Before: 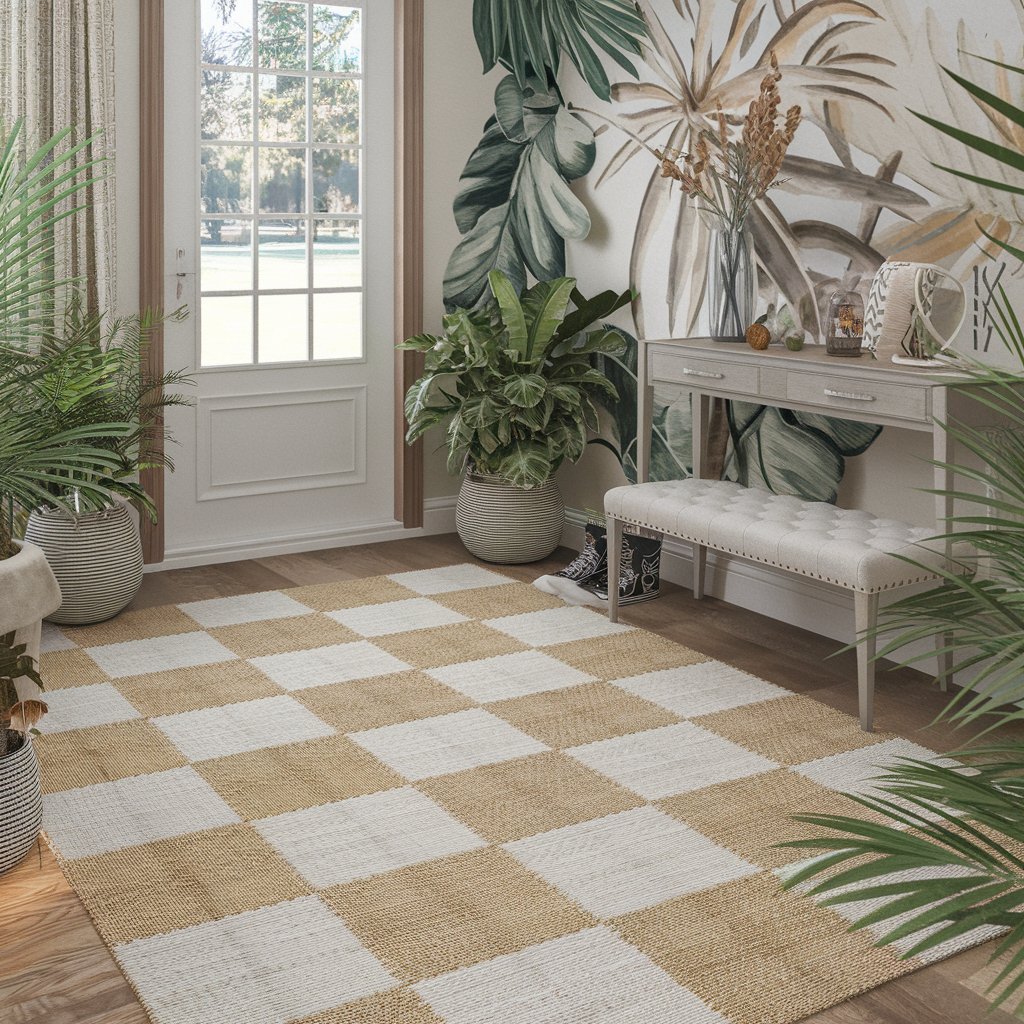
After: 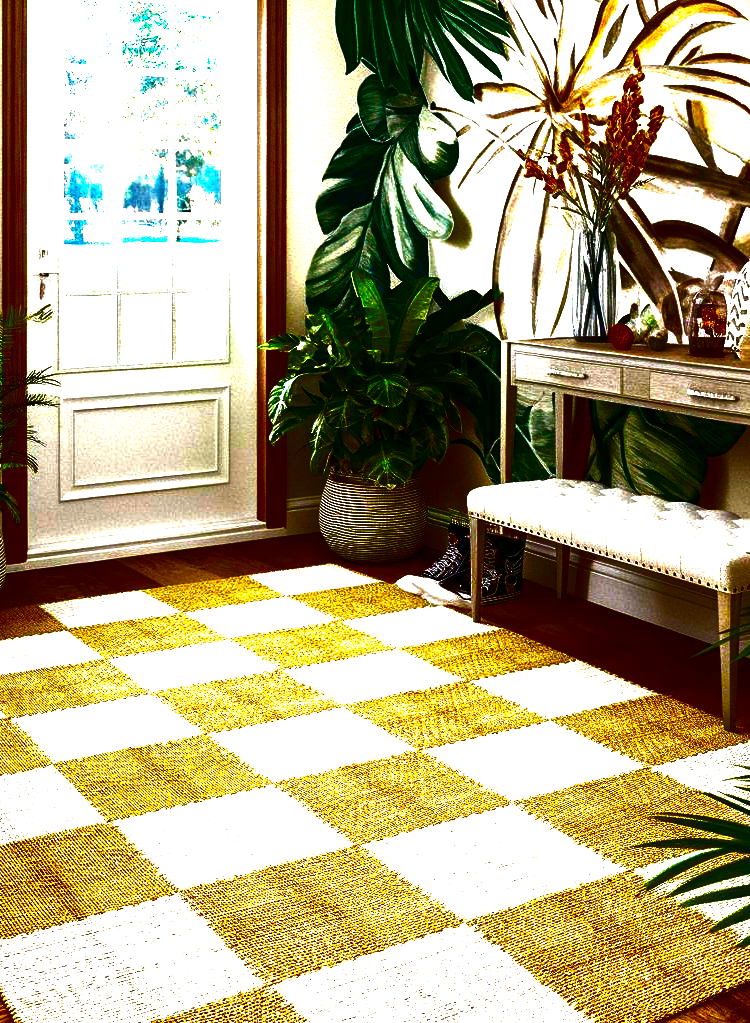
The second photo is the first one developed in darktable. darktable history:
color correction: highlights a* -4.18, highlights b* -10.81
color balance rgb: linear chroma grading › shadows -30%, linear chroma grading › global chroma 35%, perceptual saturation grading › global saturation 75%, perceptual saturation grading › shadows -30%, perceptual brilliance grading › highlights 75%, perceptual brilliance grading › shadows -30%, global vibrance 35%
contrast brightness saturation: brightness -1, saturation 1
crop: left 13.443%, right 13.31%
